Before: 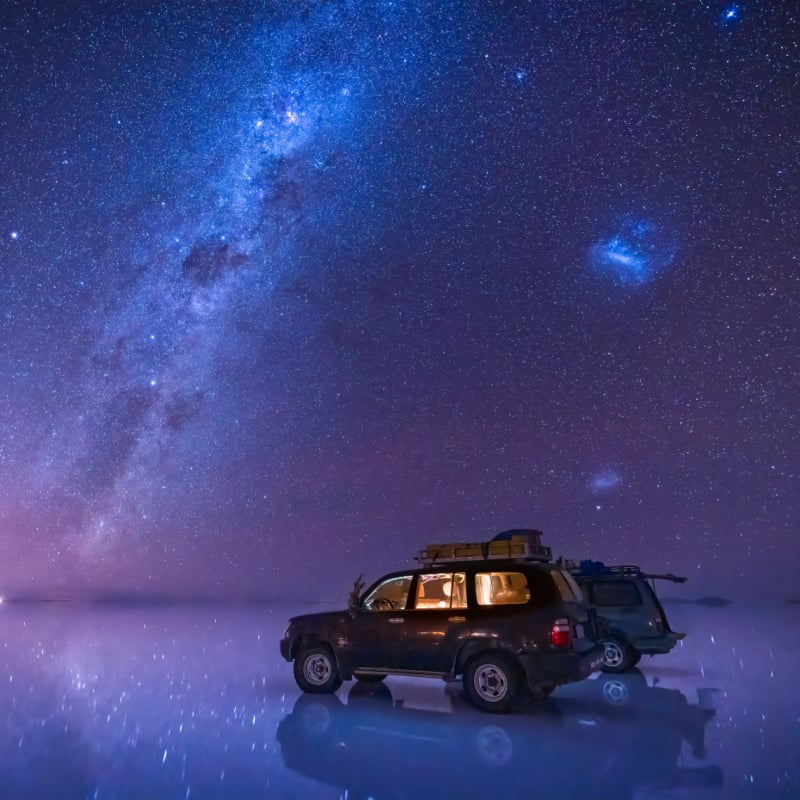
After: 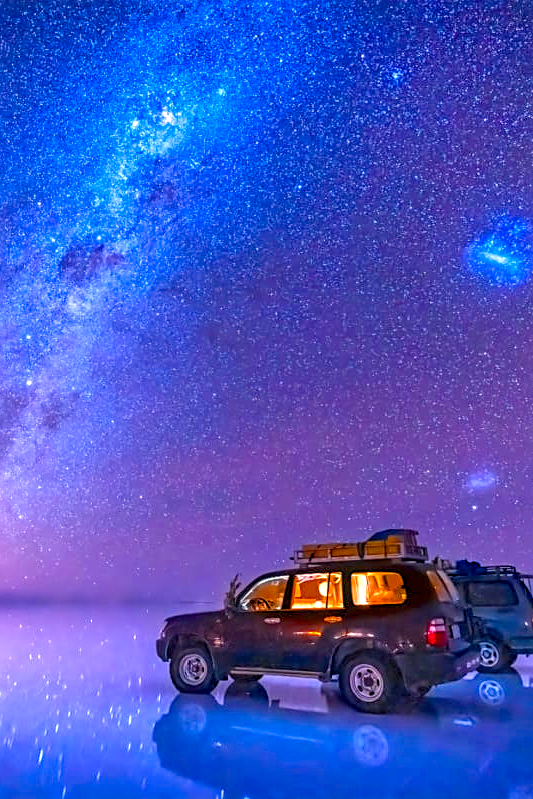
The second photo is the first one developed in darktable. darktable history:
shadows and highlights: low approximation 0.01, soften with gaussian
exposure: exposure 1.062 EV, compensate exposure bias true, compensate highlight preservation false
color balance rgb: highlights gain › chroma 1.055%, highlights gain › hue 52.6°, perceptual saturation grading › global saturation 37.128%, perceptual saturation grading › shadows 35.86%, contrast -10.055%
color zones: curves: ch0 [(0.224, 0.526) (0.75, 0.5)]; ch1 [(0.055, 0.526) (0.224, 0.761) (0.377, 0.526) (0.75, 0.5)]
crop and rotate: left 15.538%, right 17.809%
sharpen: on, module defaults
local contrast: on, module defaults
